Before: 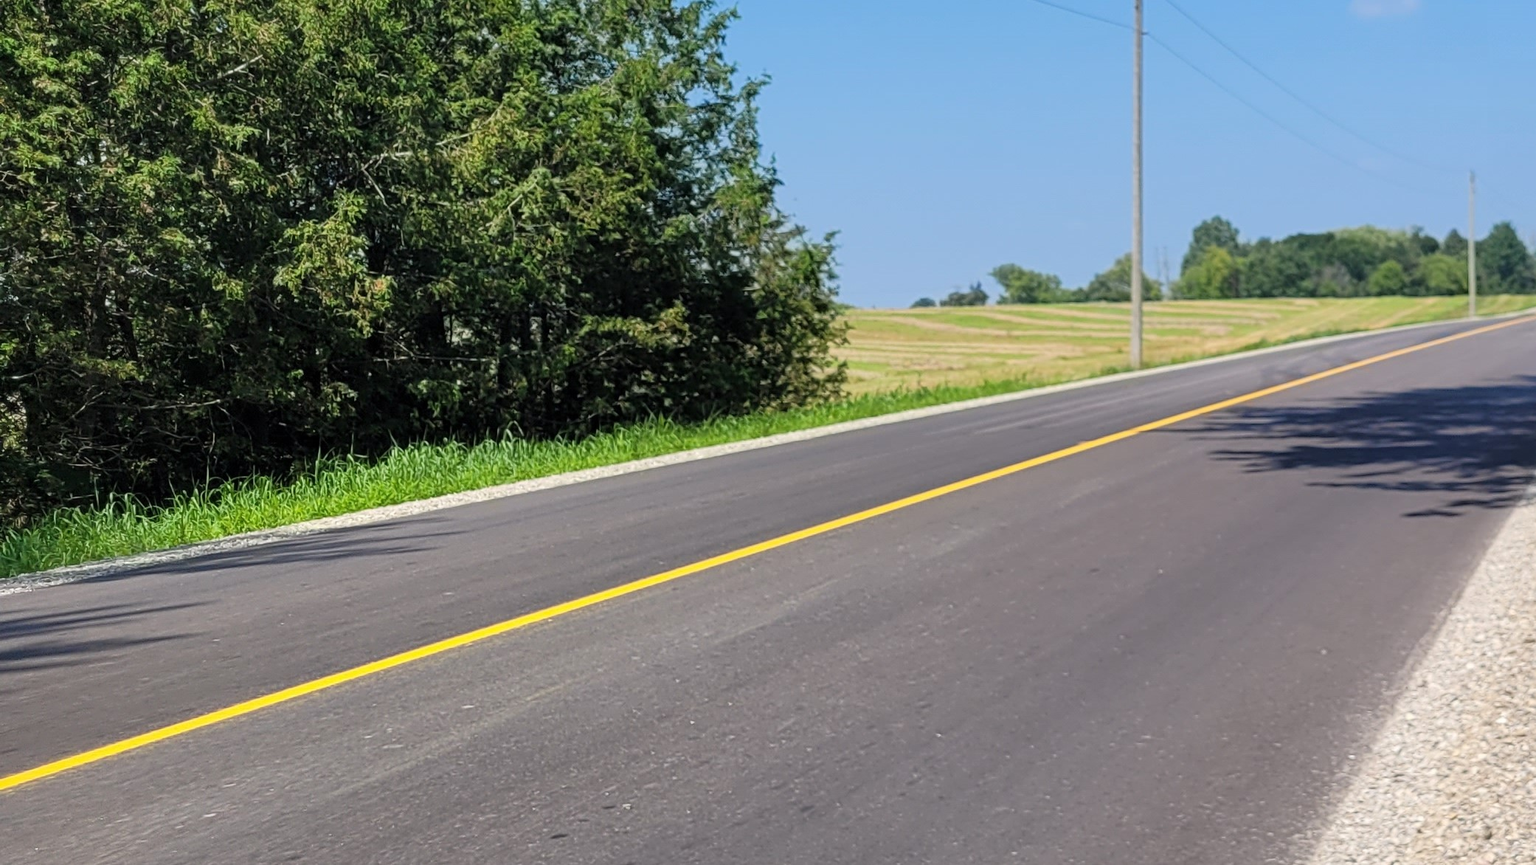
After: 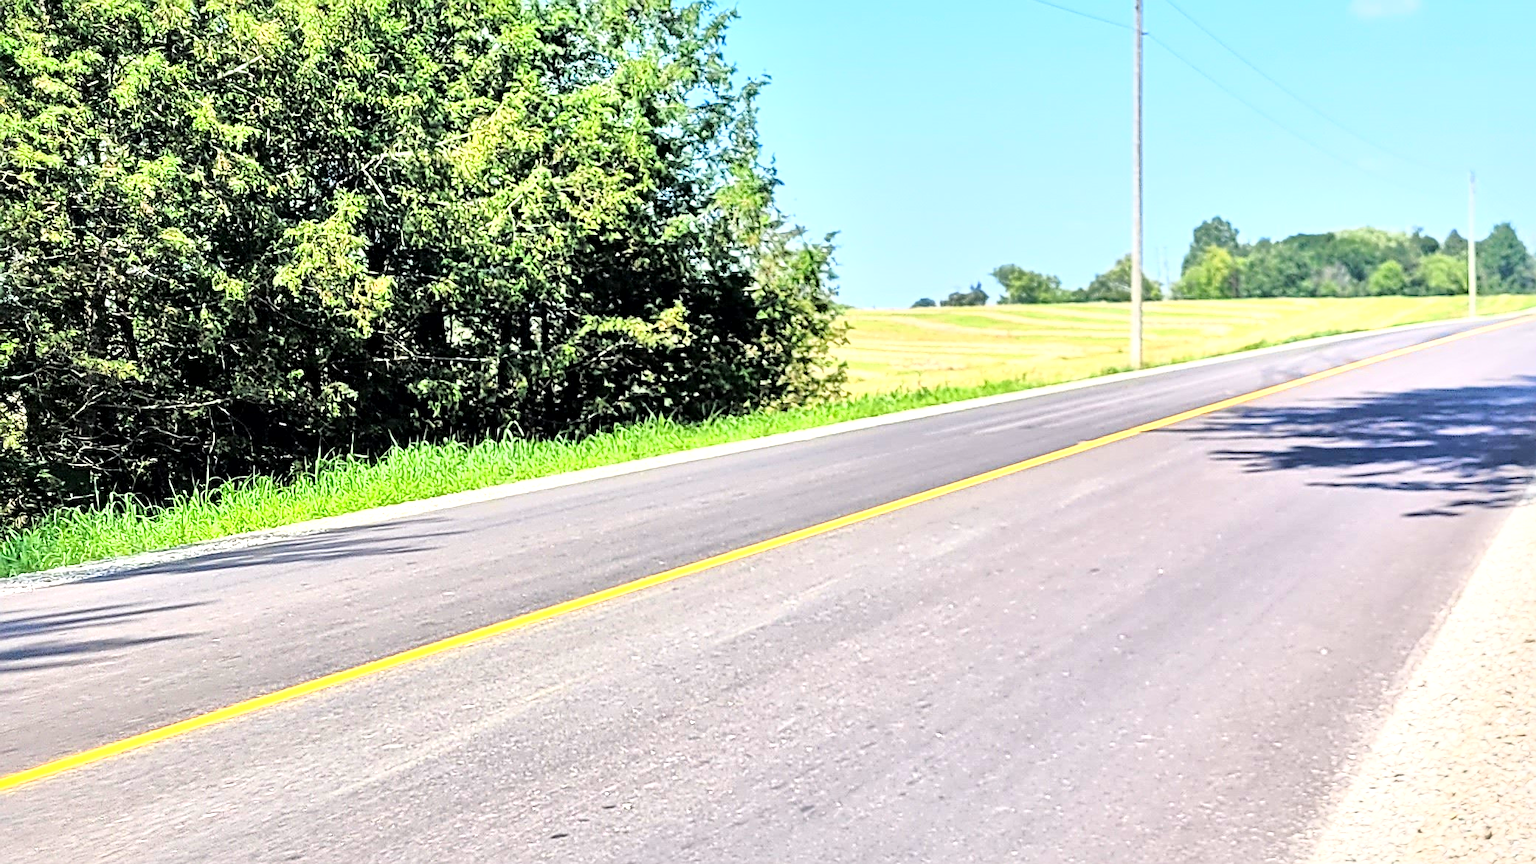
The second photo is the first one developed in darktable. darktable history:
local contrast: mode bilateral grid, contrast 70, coarseness 75, detail 180%, midtone range 0.2
tone equalizer: -7 EV 0.15 EV, -6 EV 0.6 EV, -5 EV 1.15 EV, -4 EV 1.33 EV, -3 EV 1.15 EV, -2 EV 0.6 EV, -1 EV 0.15 EV, mask exposure compensation -0.5 EV
base curve: curves: ch0 [(0, 0) (0.018, 0.026) (0.143, 0.37) (0.33, 0.731) (0.458, 0.853) (0.735, 0.965) (0.905, 0.986) (1, 1)]
sharpen: on, module defaults
